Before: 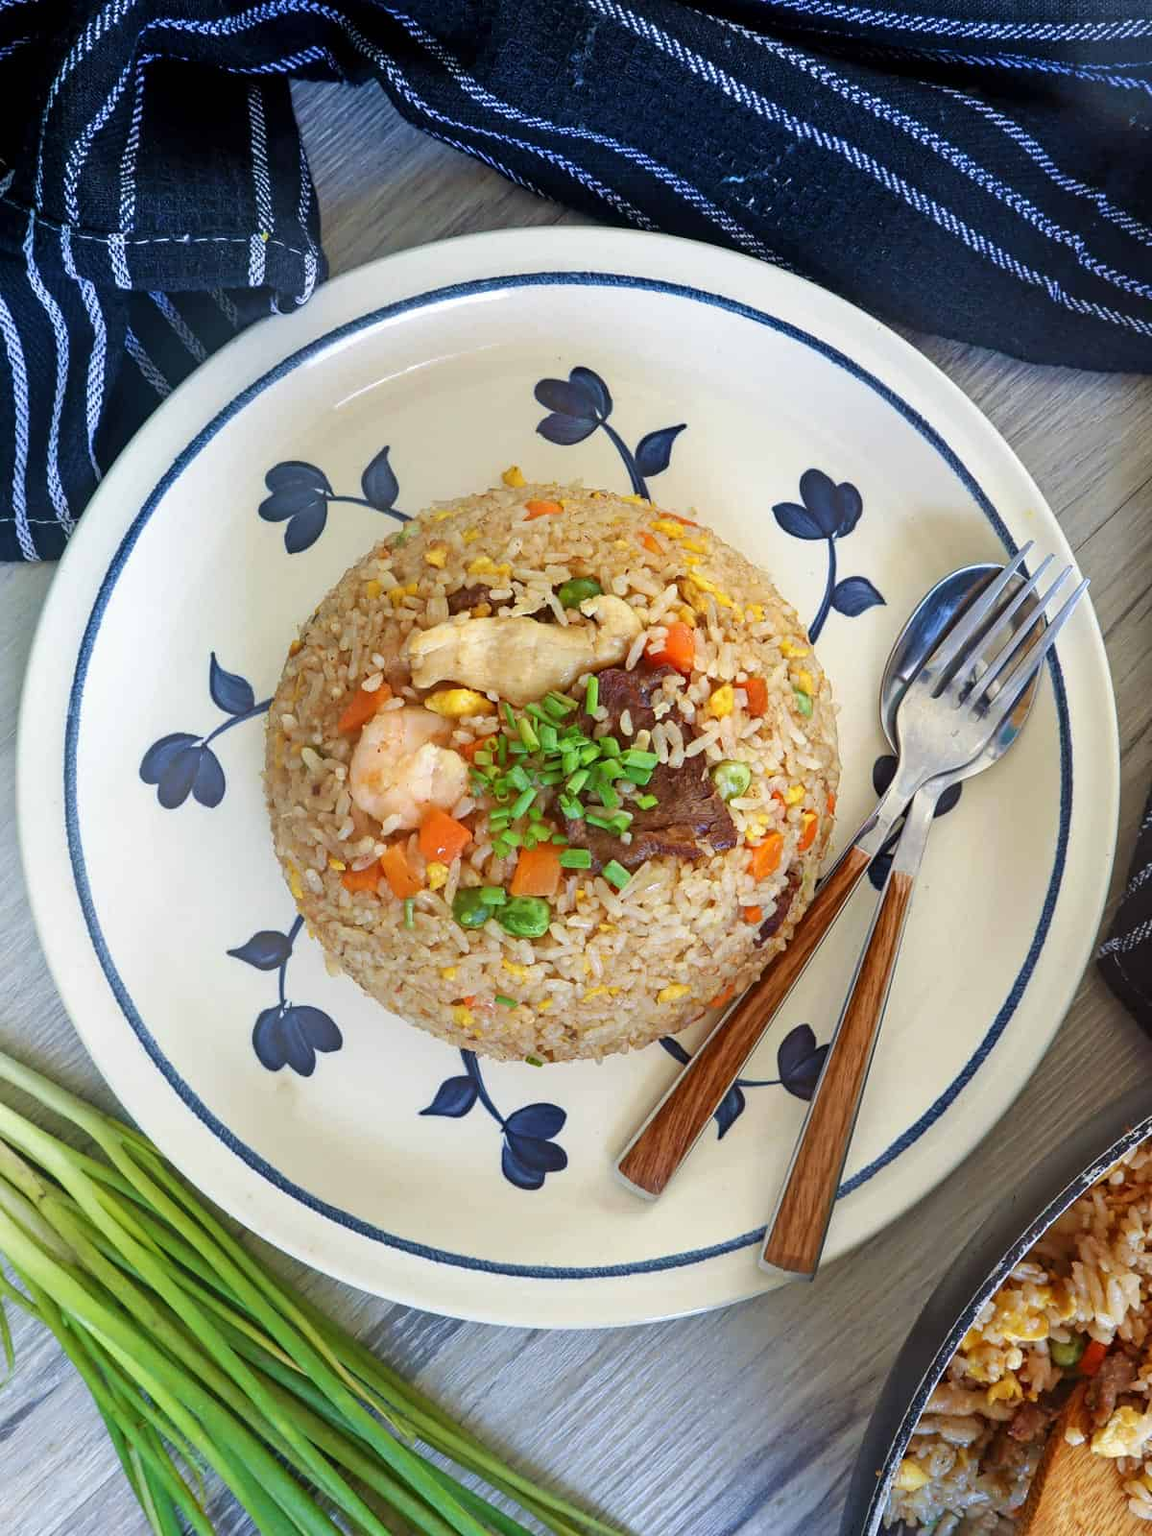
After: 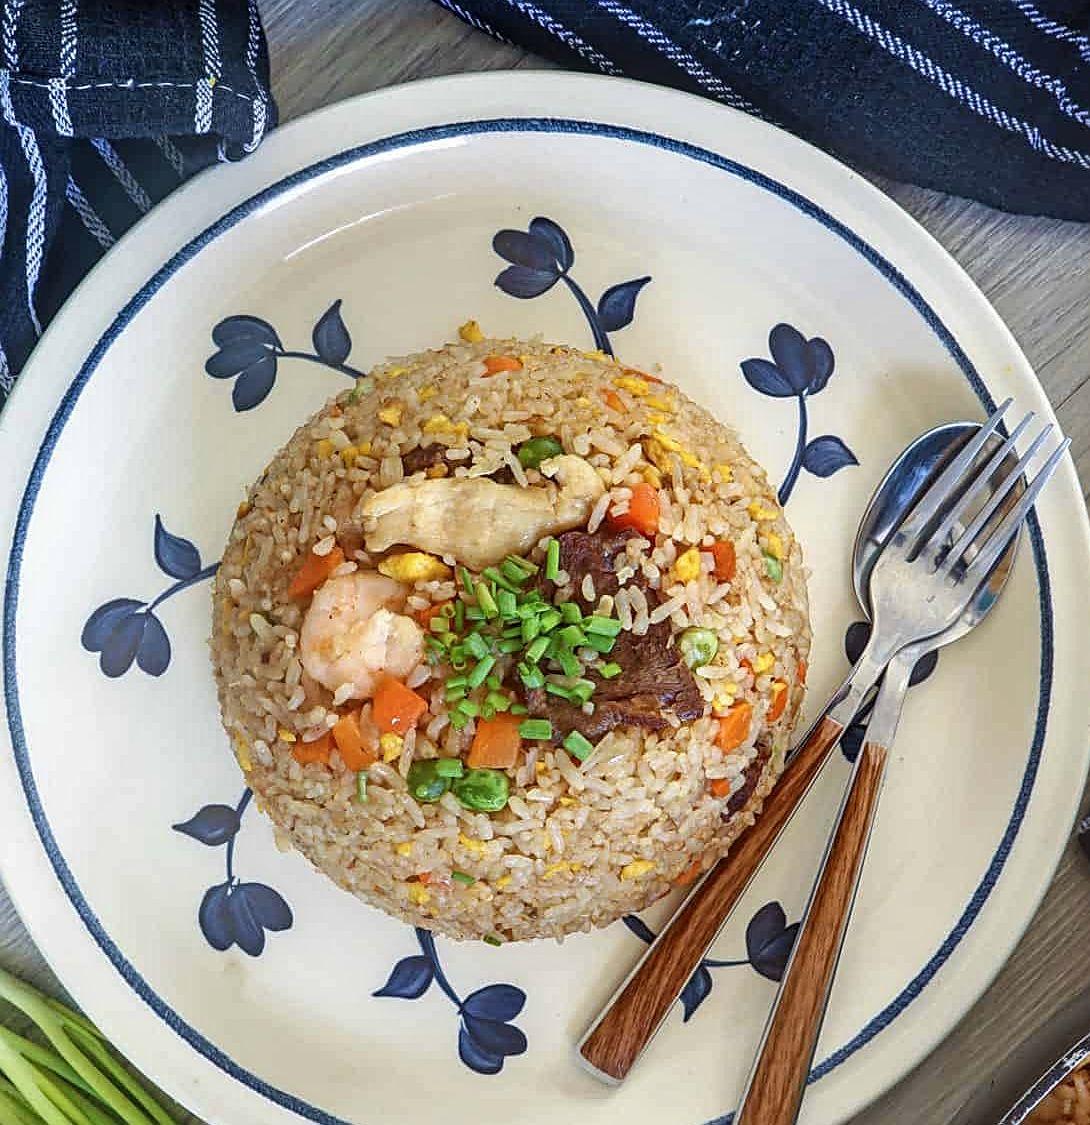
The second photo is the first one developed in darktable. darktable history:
contrast brightness saturation: saturation -0.067
sharpen: on, module defaults
crop: left 5.359%, top 10.325%, right 3.803%, bottom 19.335%
local contrast: on, module defaults
